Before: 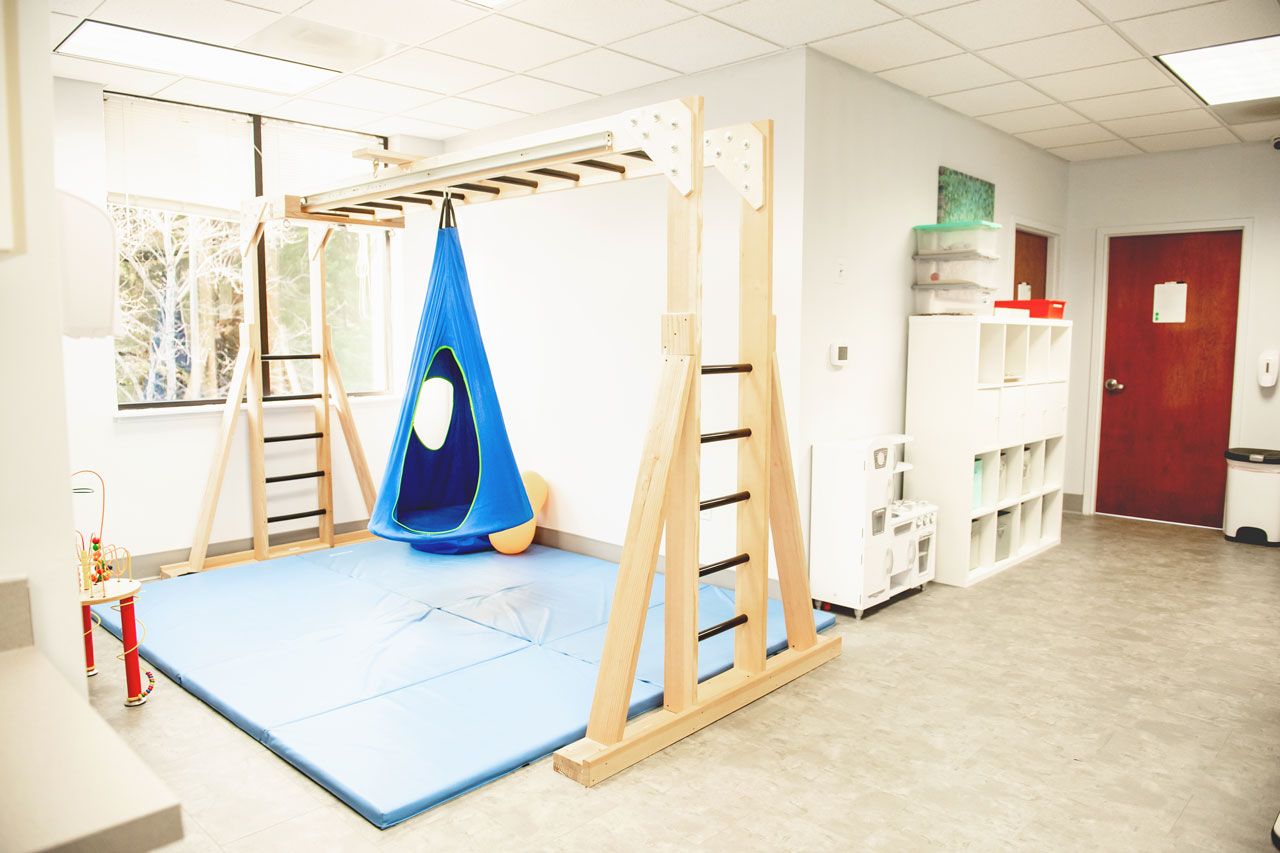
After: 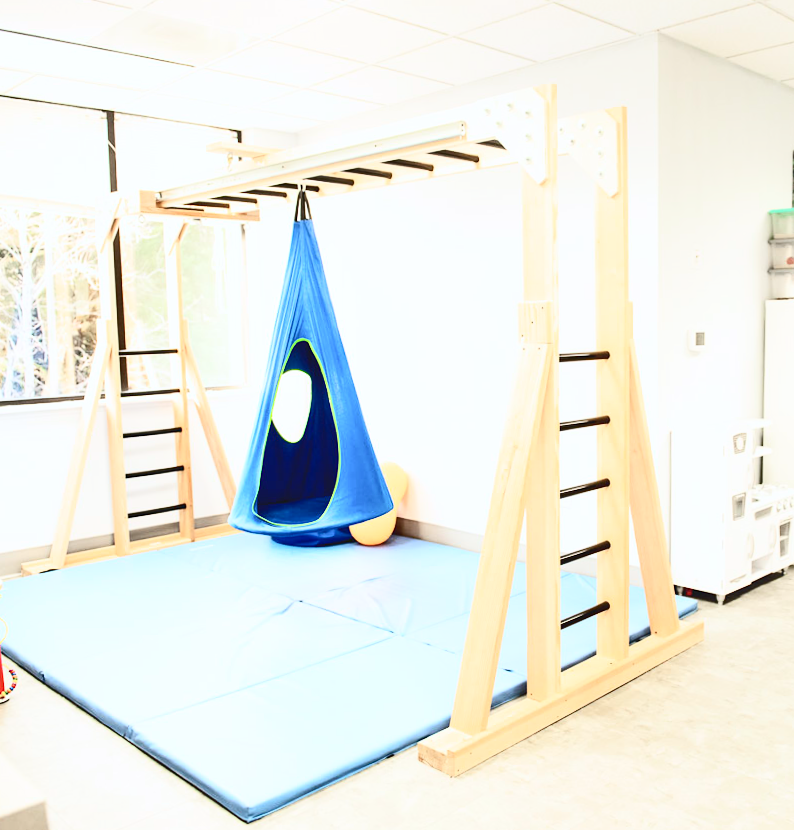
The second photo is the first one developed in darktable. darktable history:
crop: left 10.644%, right 26.528%
rotate and perspective: rotation -1°, crop left 0.011, crop right 0.989, crop top 0.025, crop bottom 0.975
contrast brightness saturation: contrast 0.39, brightness 0.1
white balance: red 0.98, blue 1.034
